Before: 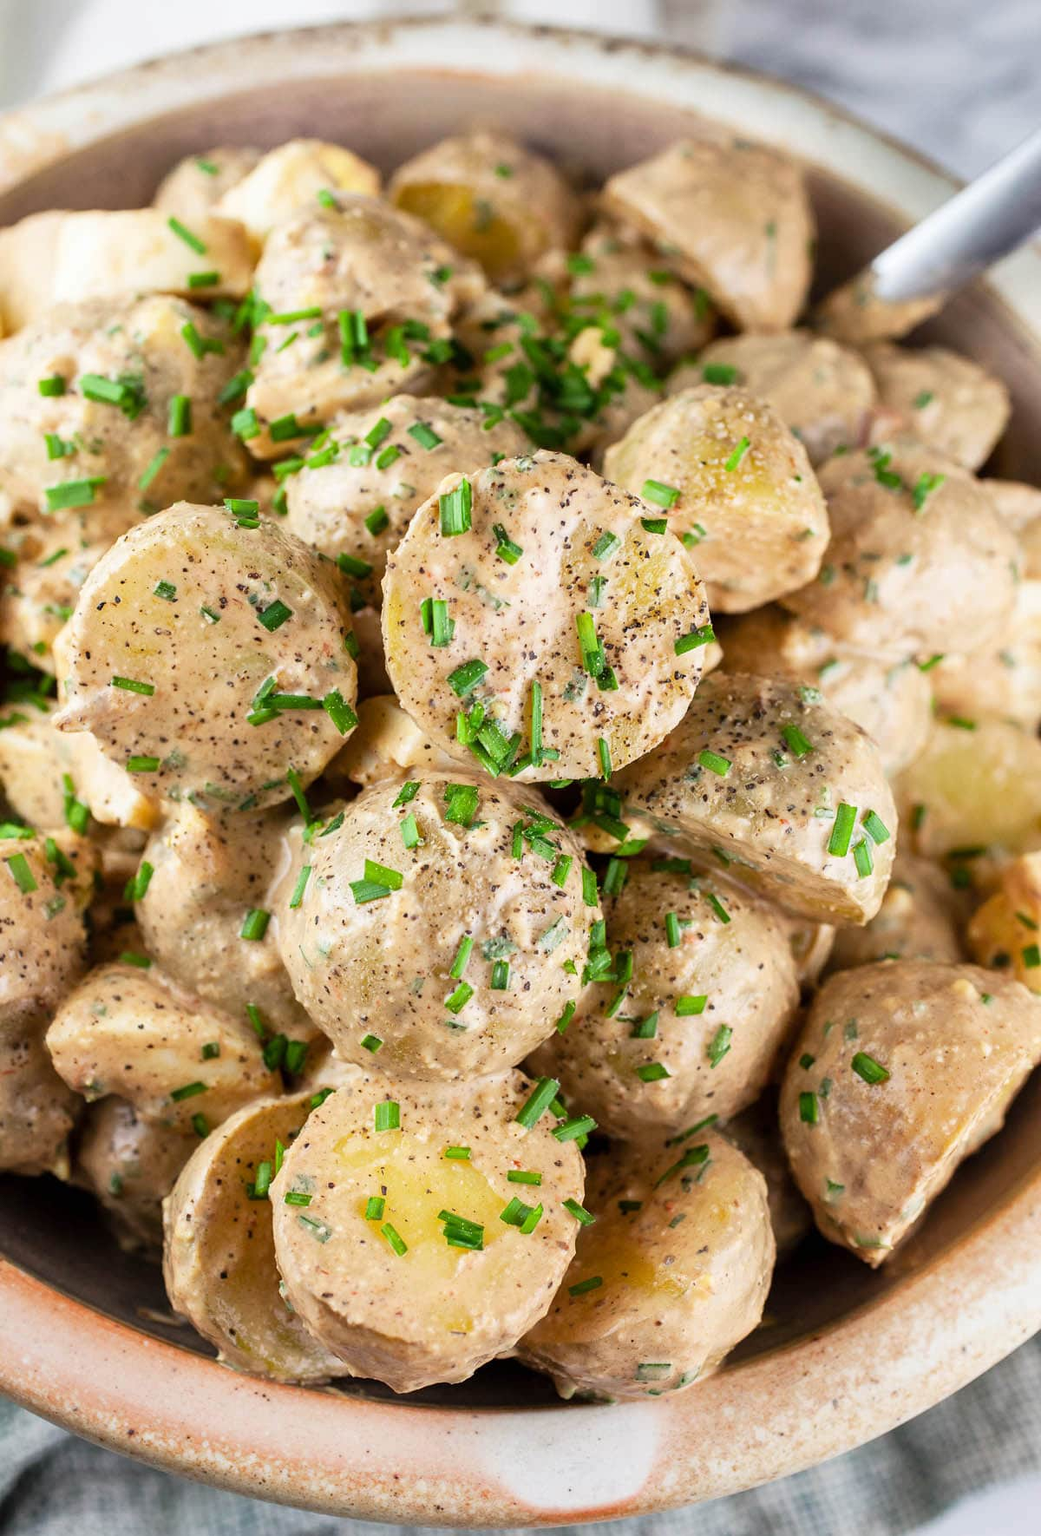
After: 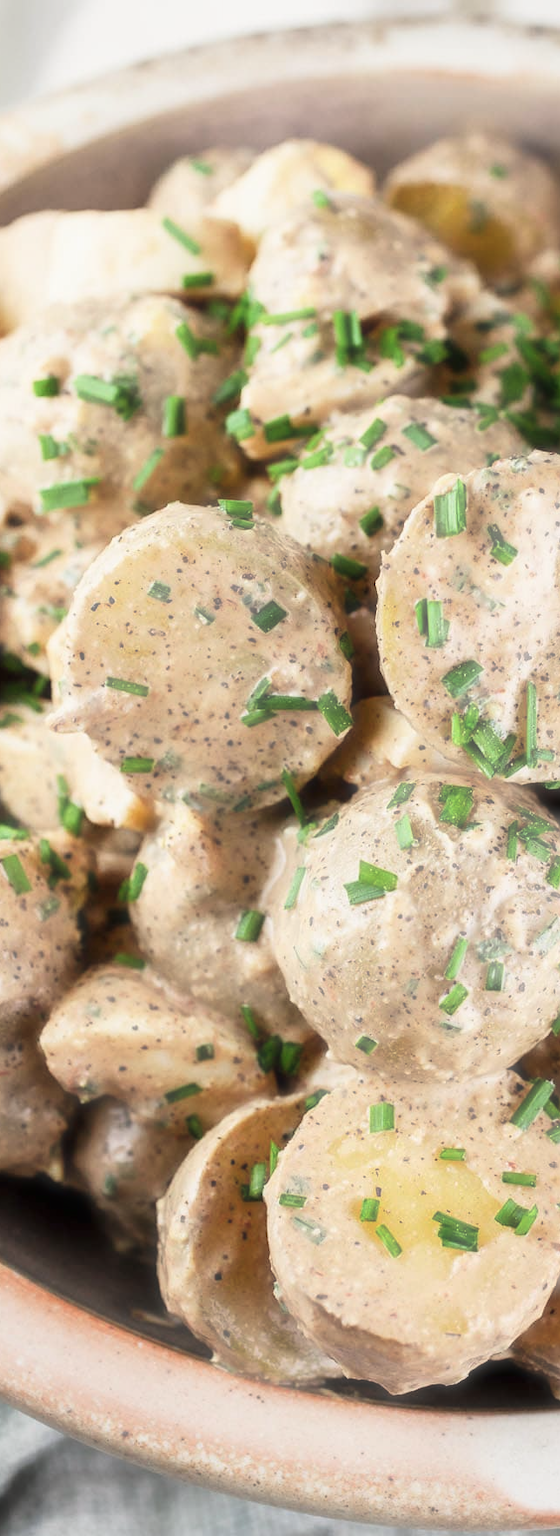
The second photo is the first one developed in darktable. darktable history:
crop: left 0.587%, right 45.588%, bottom 0.086%
haze removal: strength -0.9, distance 0.225, compatibility mode true, adaptive false
